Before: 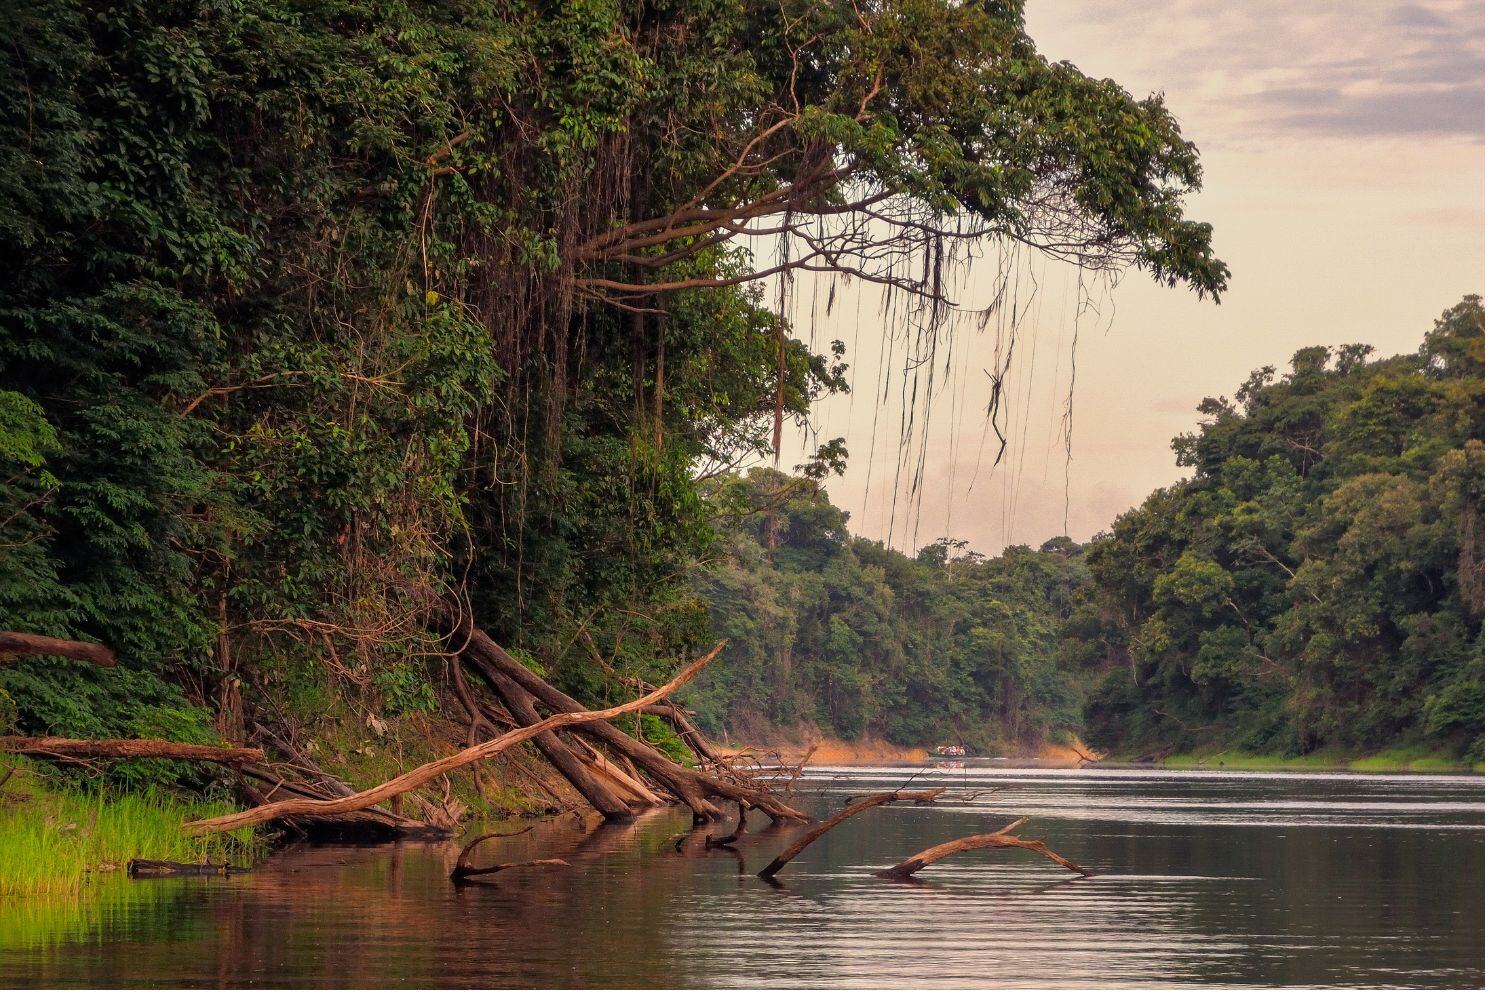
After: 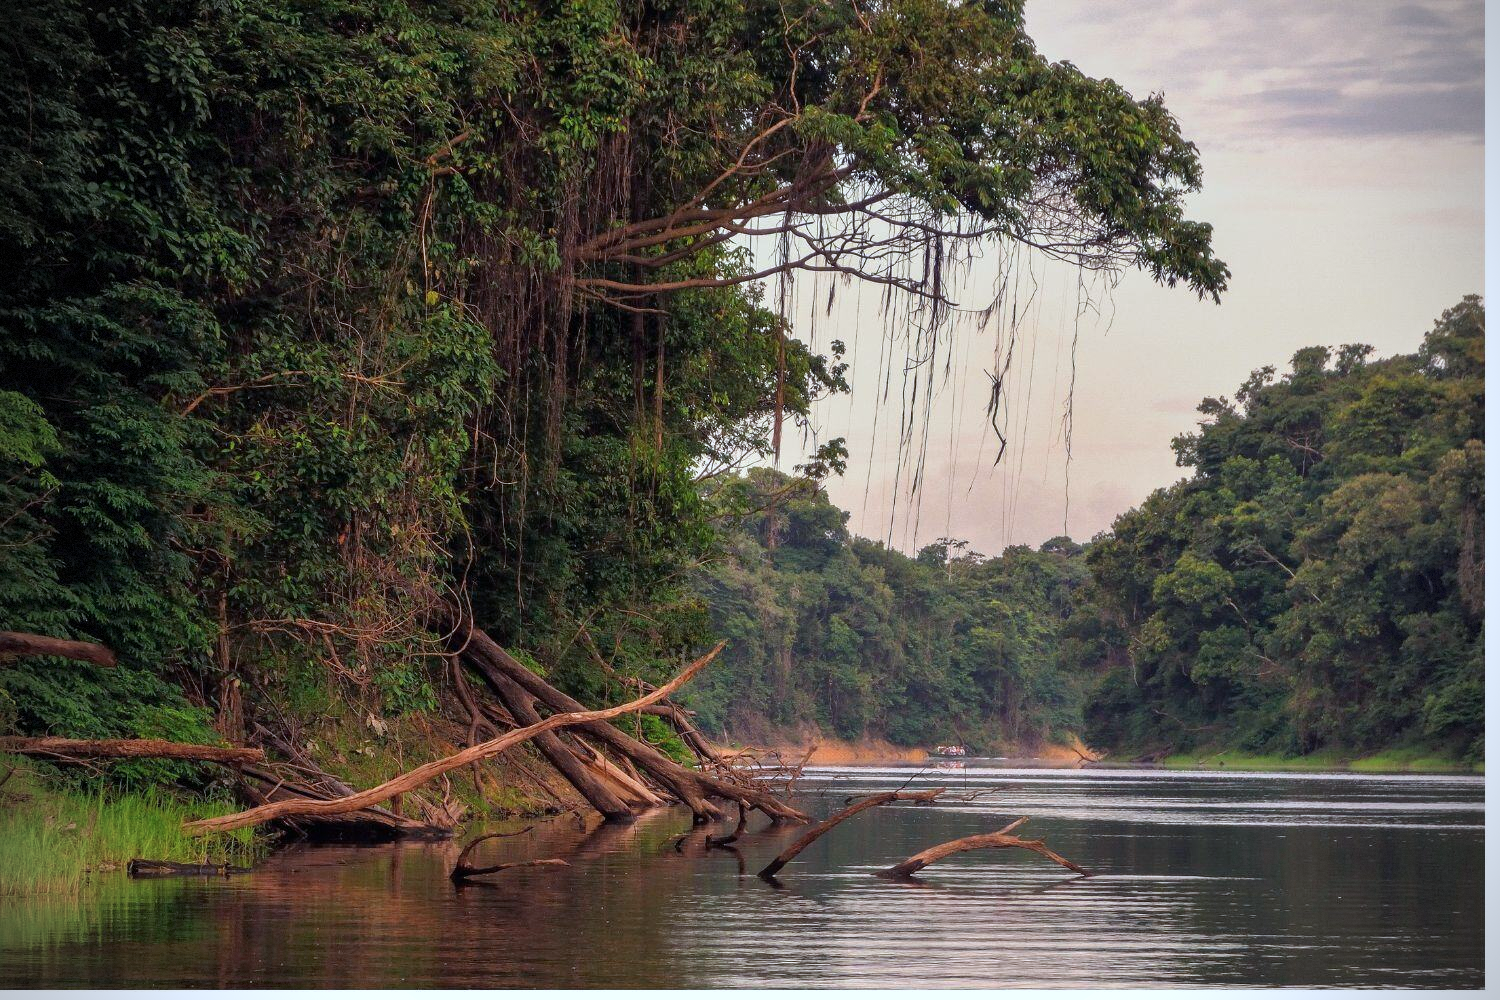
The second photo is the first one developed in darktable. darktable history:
vignetting: dithering 8-bit output, unbound false
color calibration: x 0.37, y 0.382, temperature 4313.32 K
